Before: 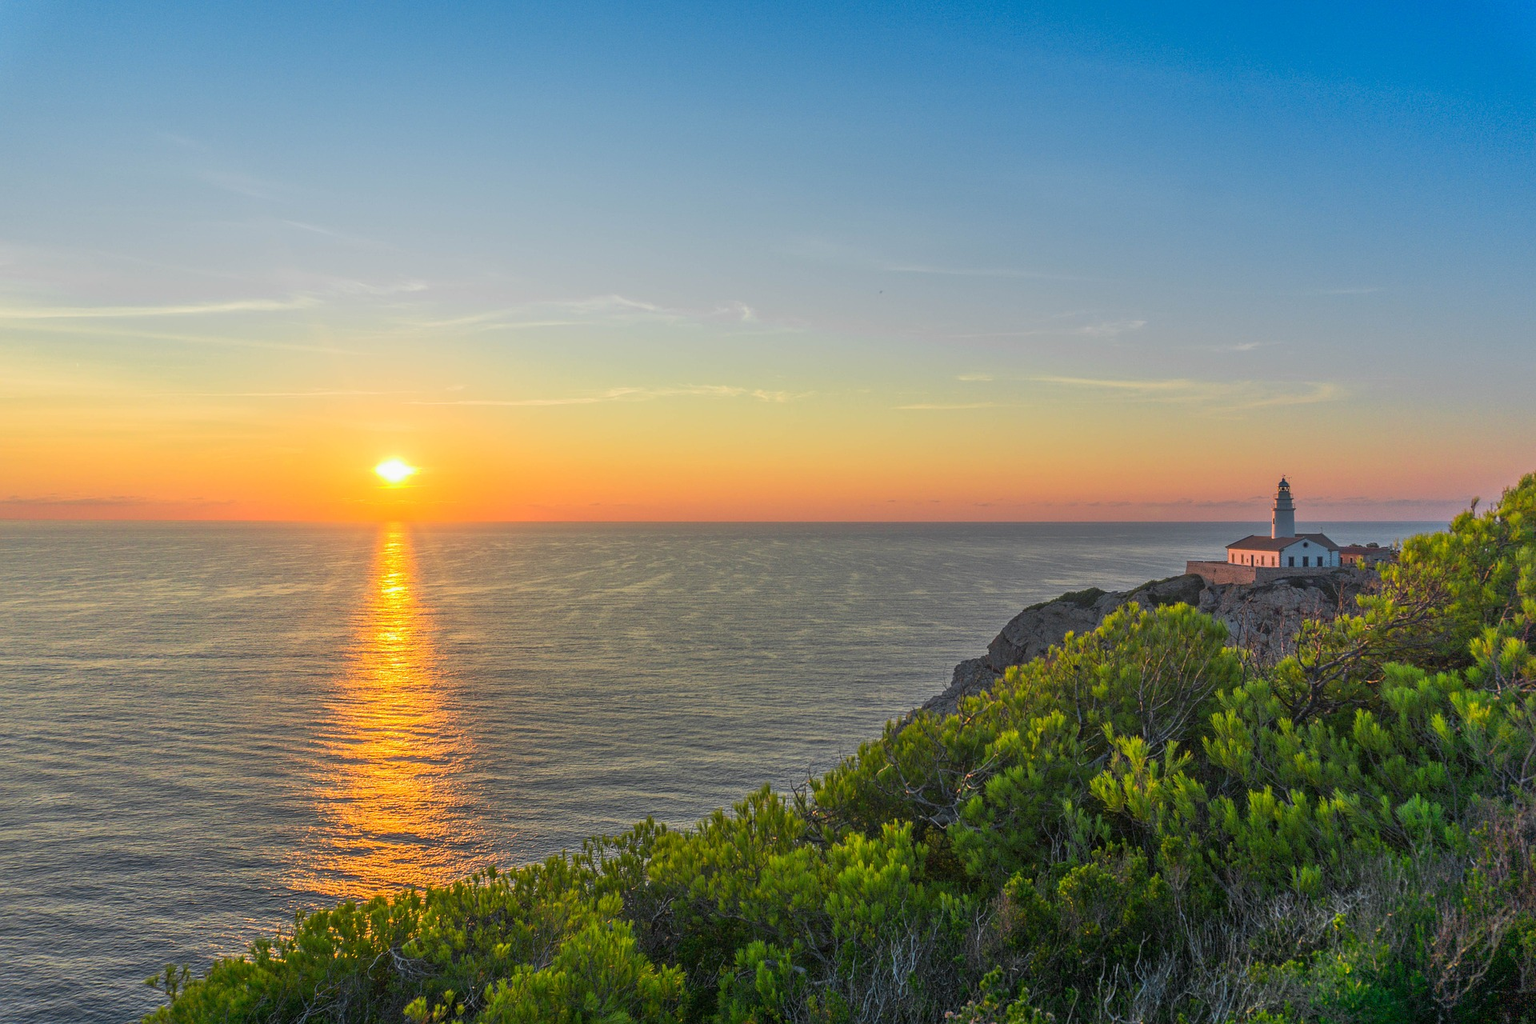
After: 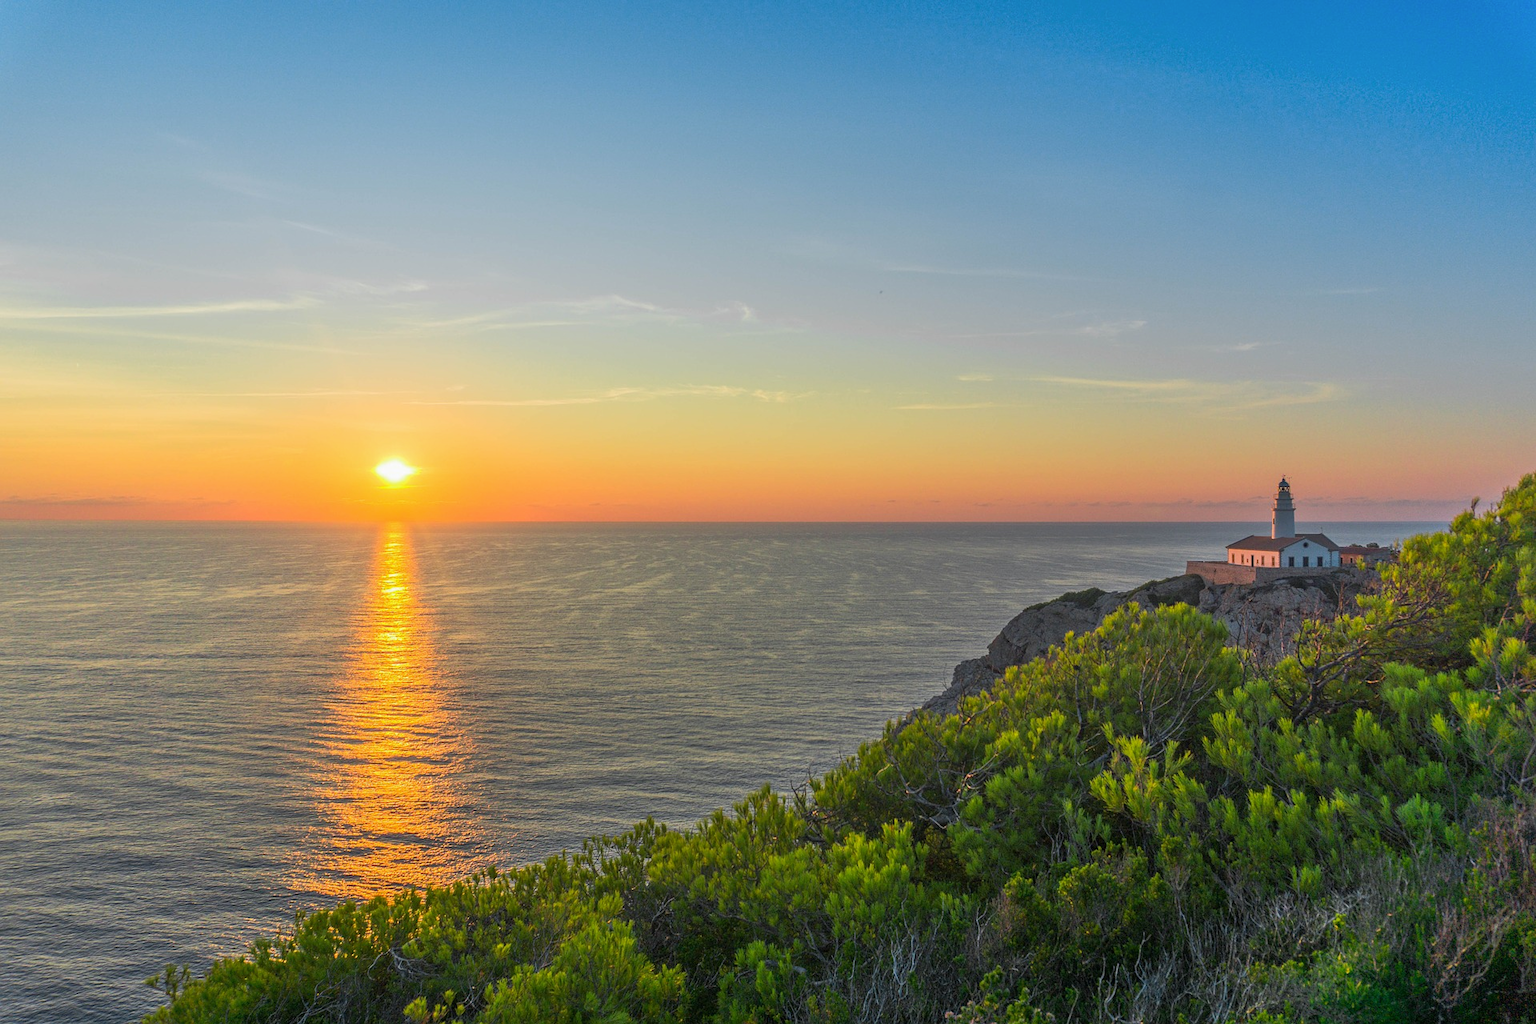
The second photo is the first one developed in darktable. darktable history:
color zones: curves: ch0 [(0.203, 0.433) (0.607, 0.517) (0.697, 0.696) (0.705, 0.897)], mix -92.72%
color correction: highlights a* -0.149, highlights b* 0.133
